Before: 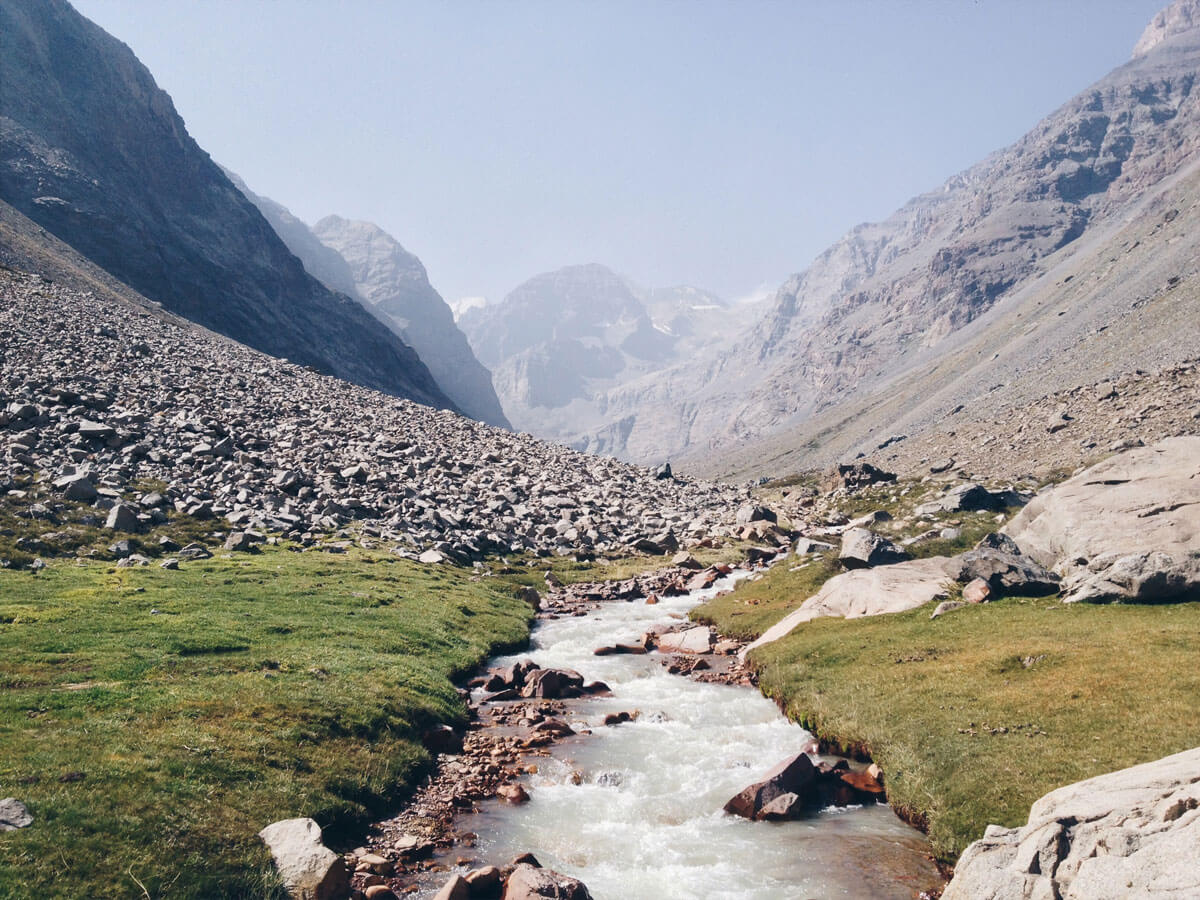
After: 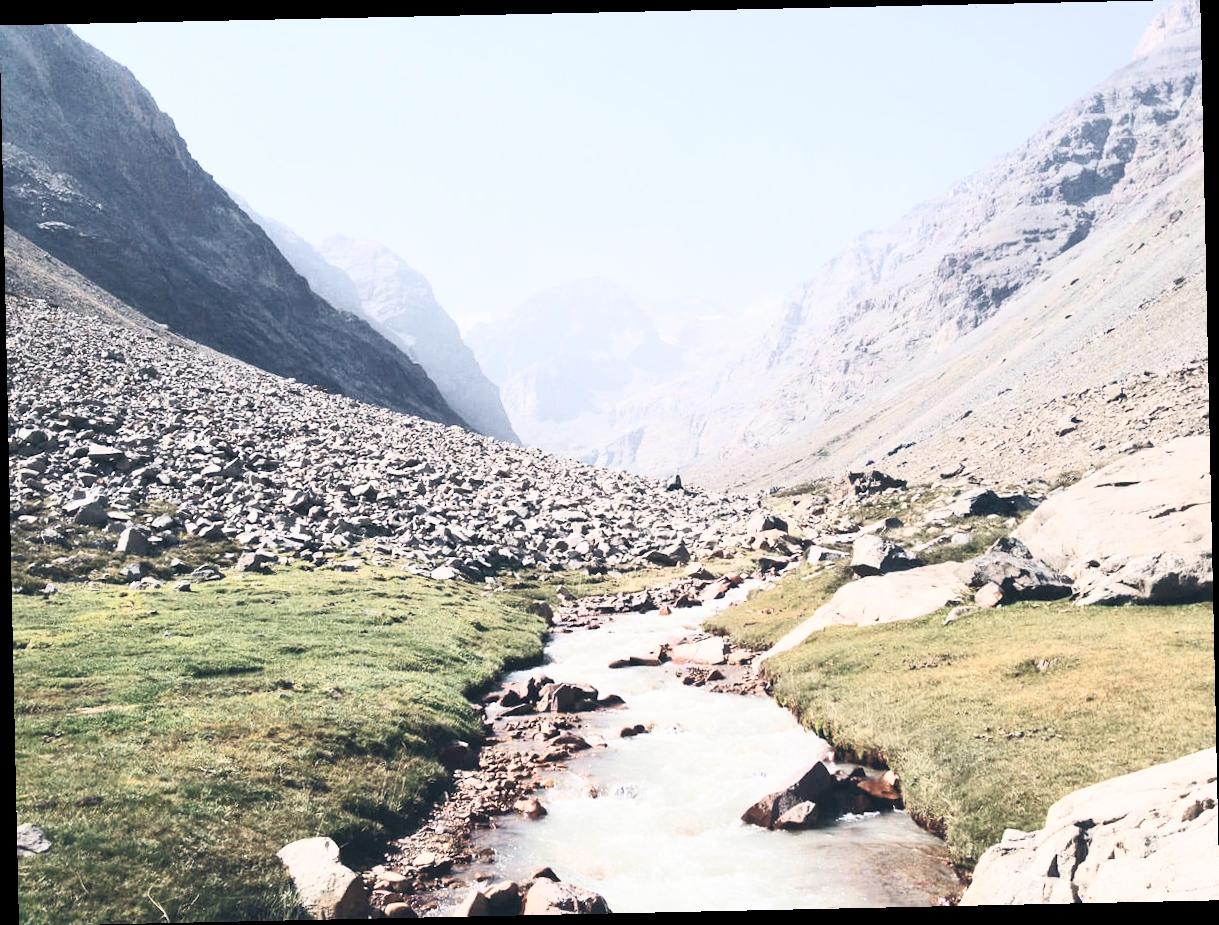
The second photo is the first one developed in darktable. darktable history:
contrast brightness saturation: contrast 0.43, brightness 0.56, saturation -0.19
rotate and perspective: rotation -1.24°, automatic cropping off
